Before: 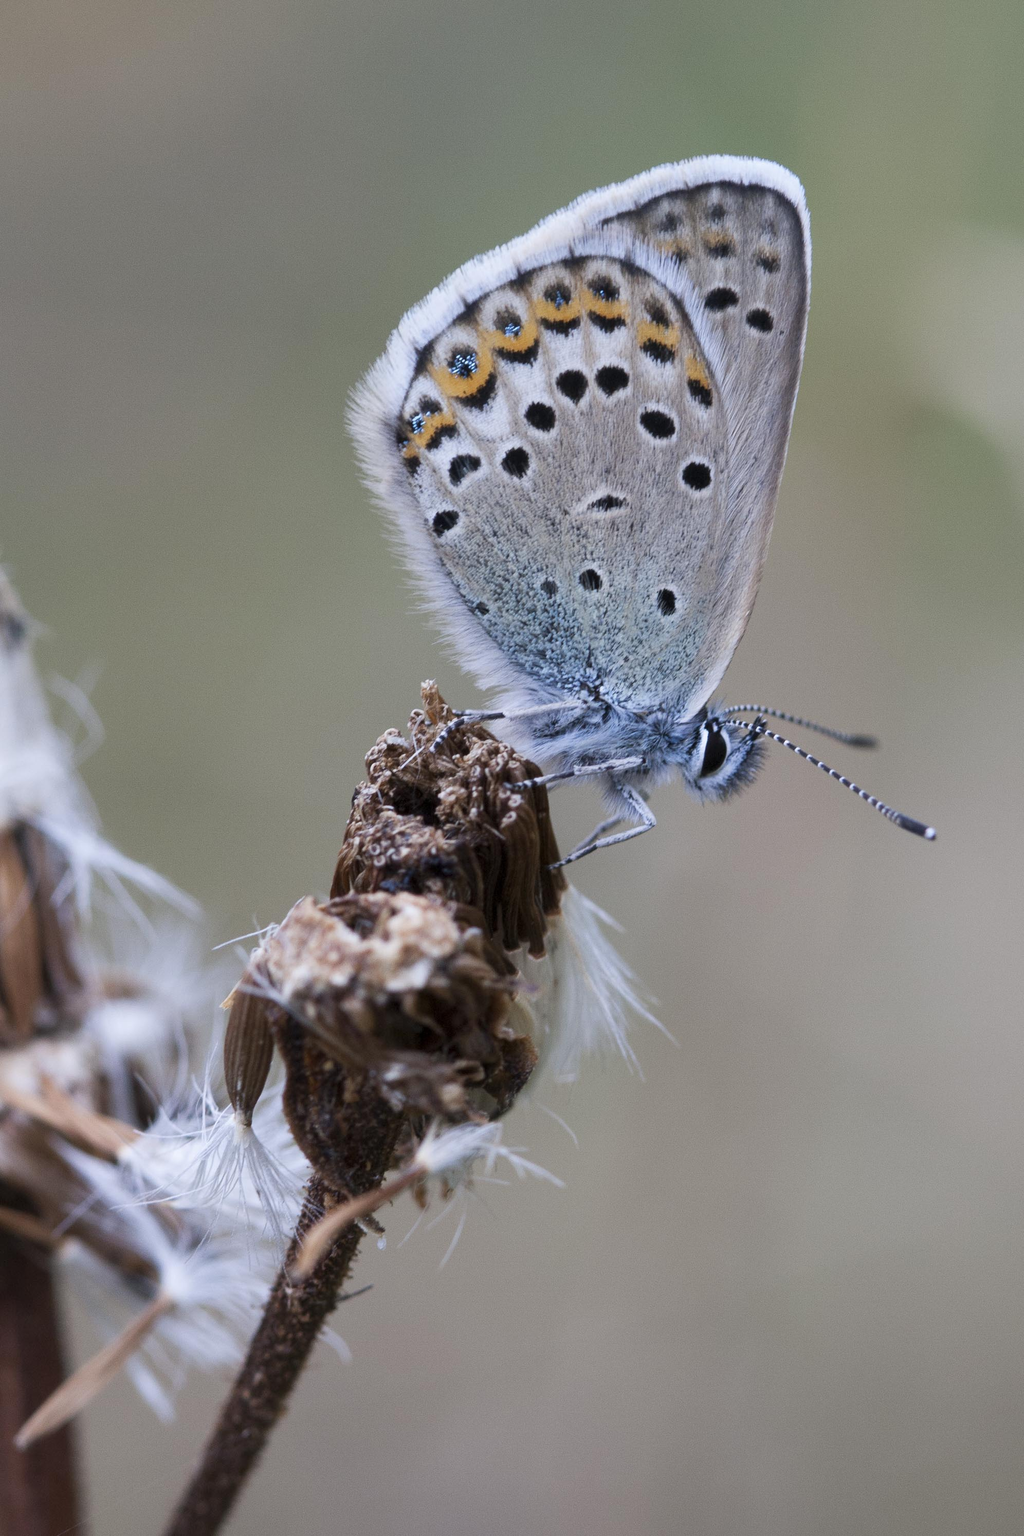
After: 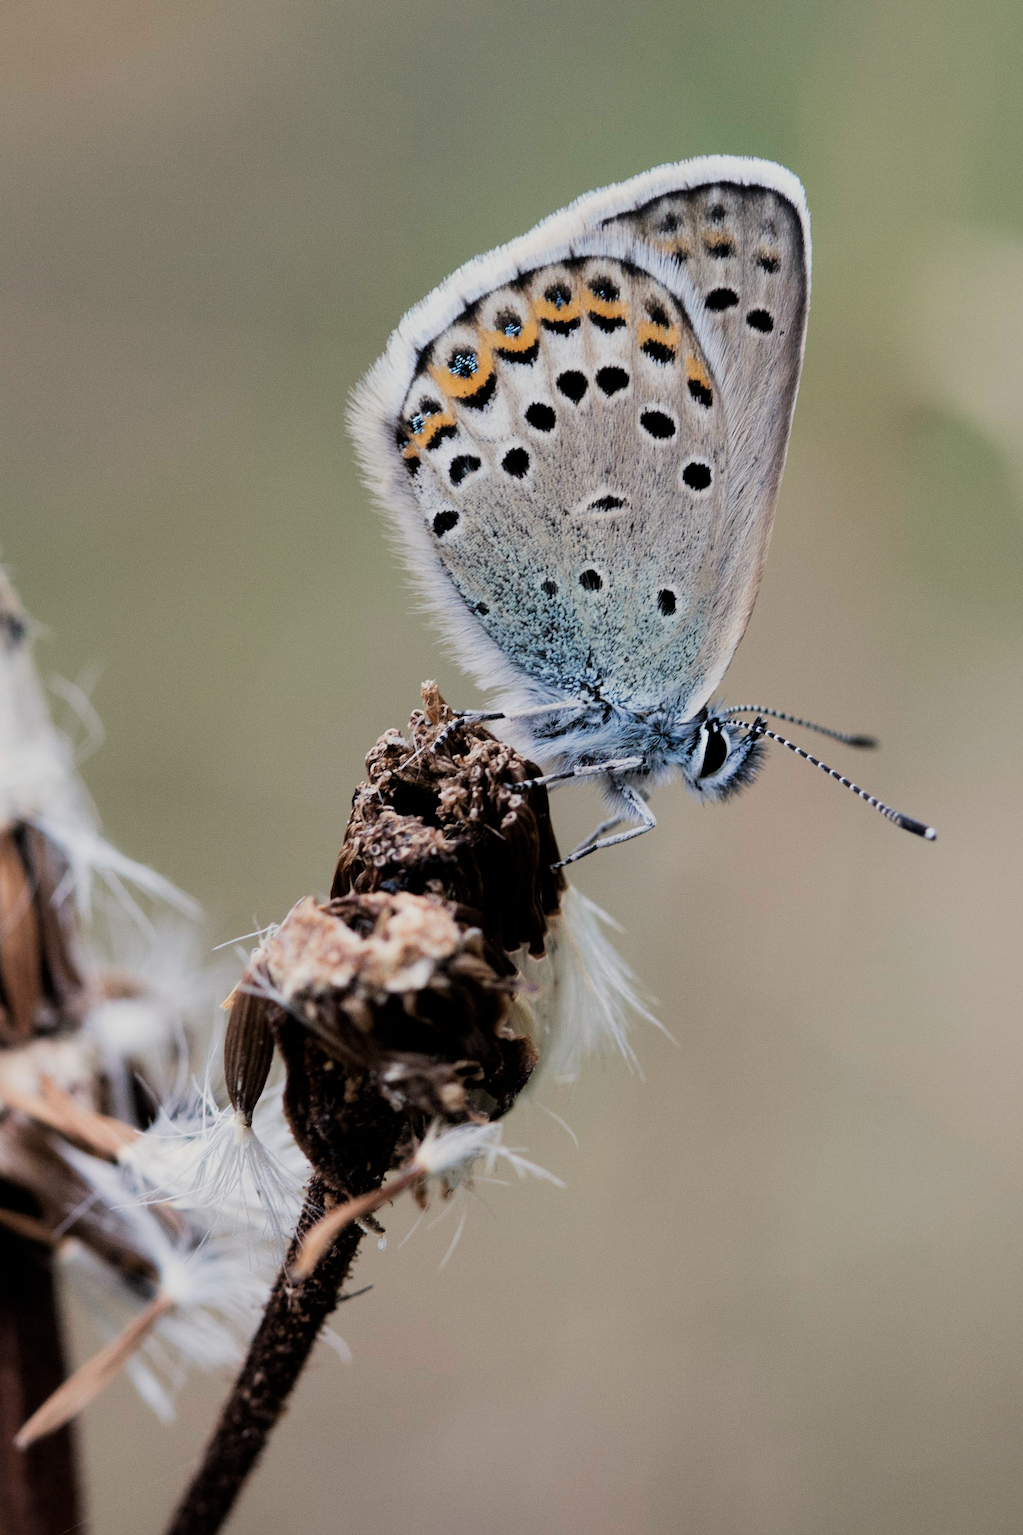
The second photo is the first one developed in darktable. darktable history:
filmic rgb: black relative exposure -5 EV, hardness 2.88, contrast 1.3, highlights saturation mix -30%
white balance: red 1.029, blue 0.92
